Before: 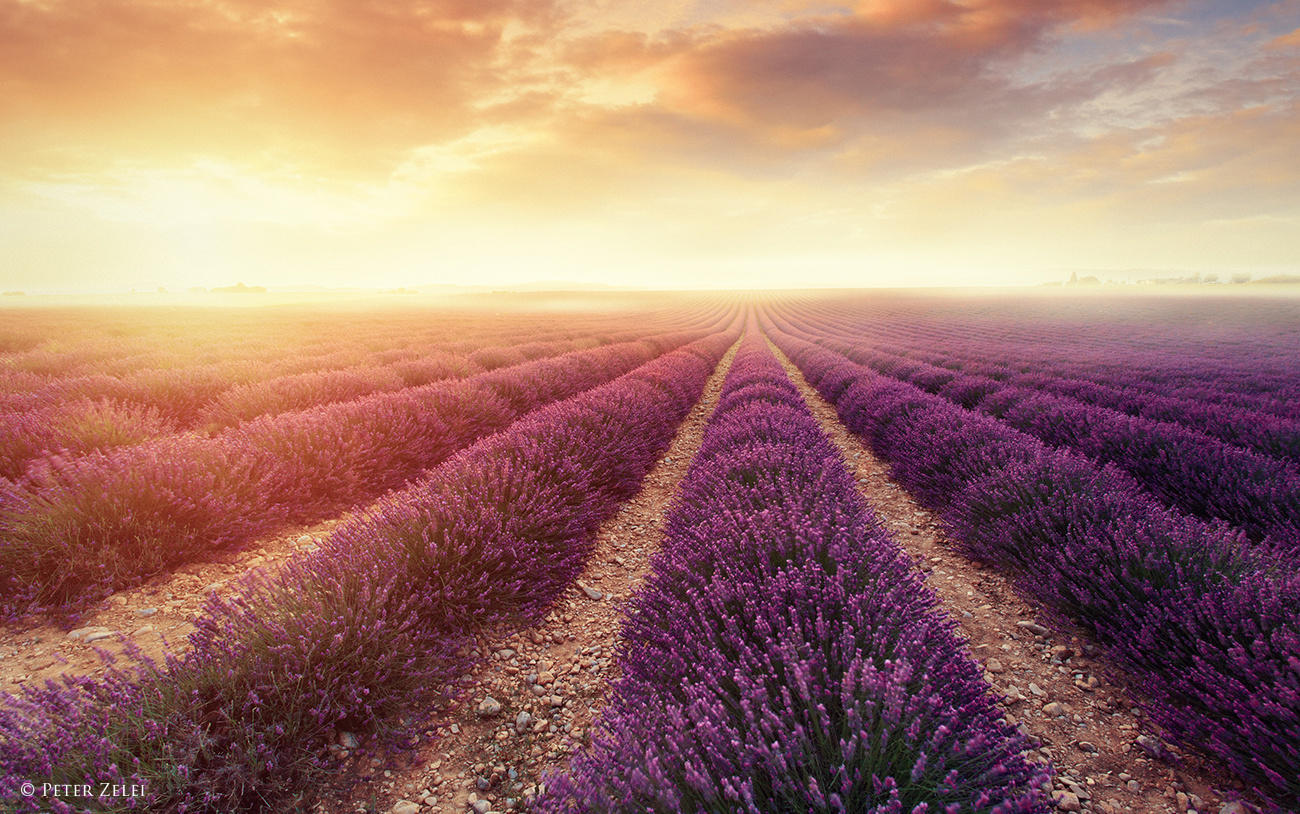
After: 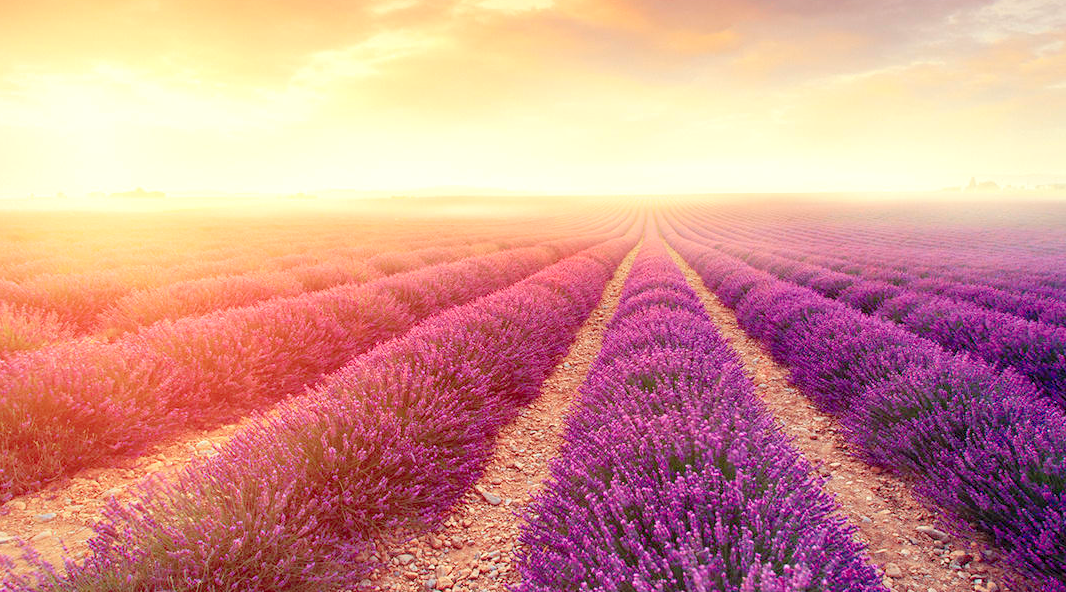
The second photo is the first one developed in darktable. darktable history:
exposure: black level correction 0.001, compensate highlight preservation false
crop: left 7.833%, top 11.708%, right 10.159%, bottom 15.476%
levels: levels [0, 0.397, 0.955]
tone equalizer: edges refinement/feathering 500, mask exposure compensation -1.57 EV, preserve details no
